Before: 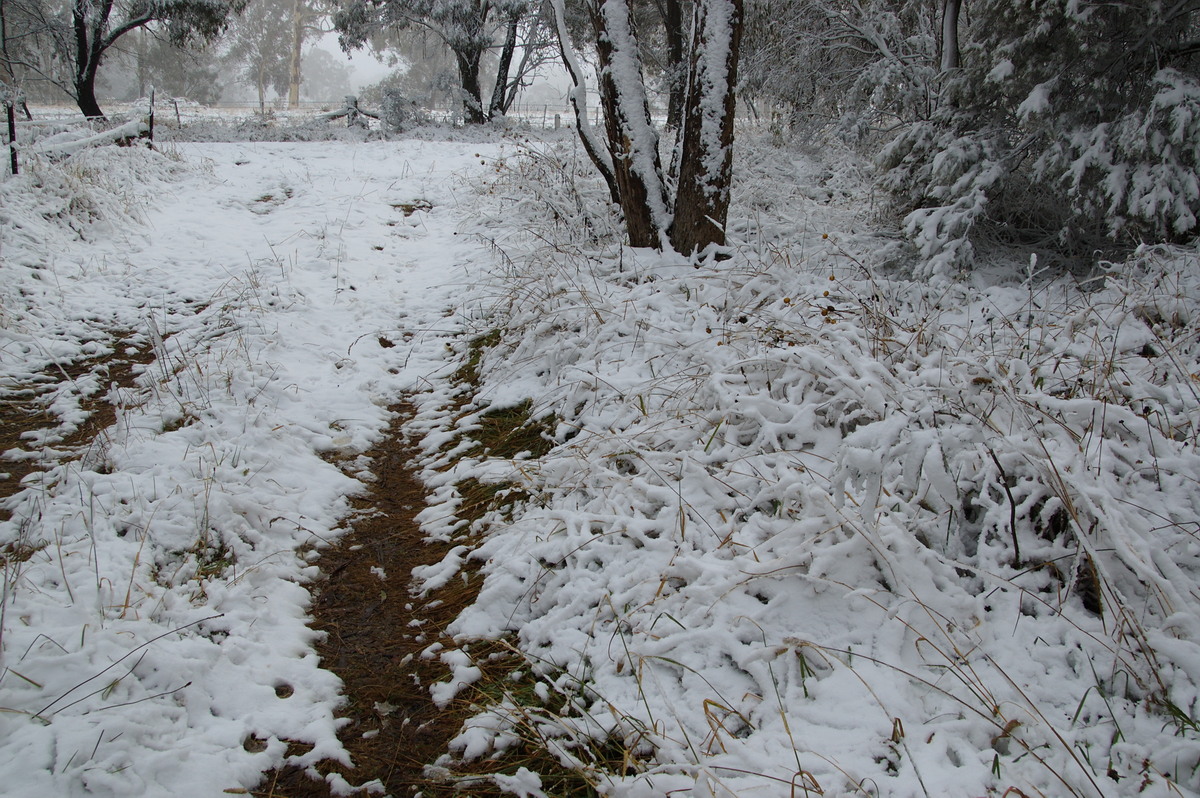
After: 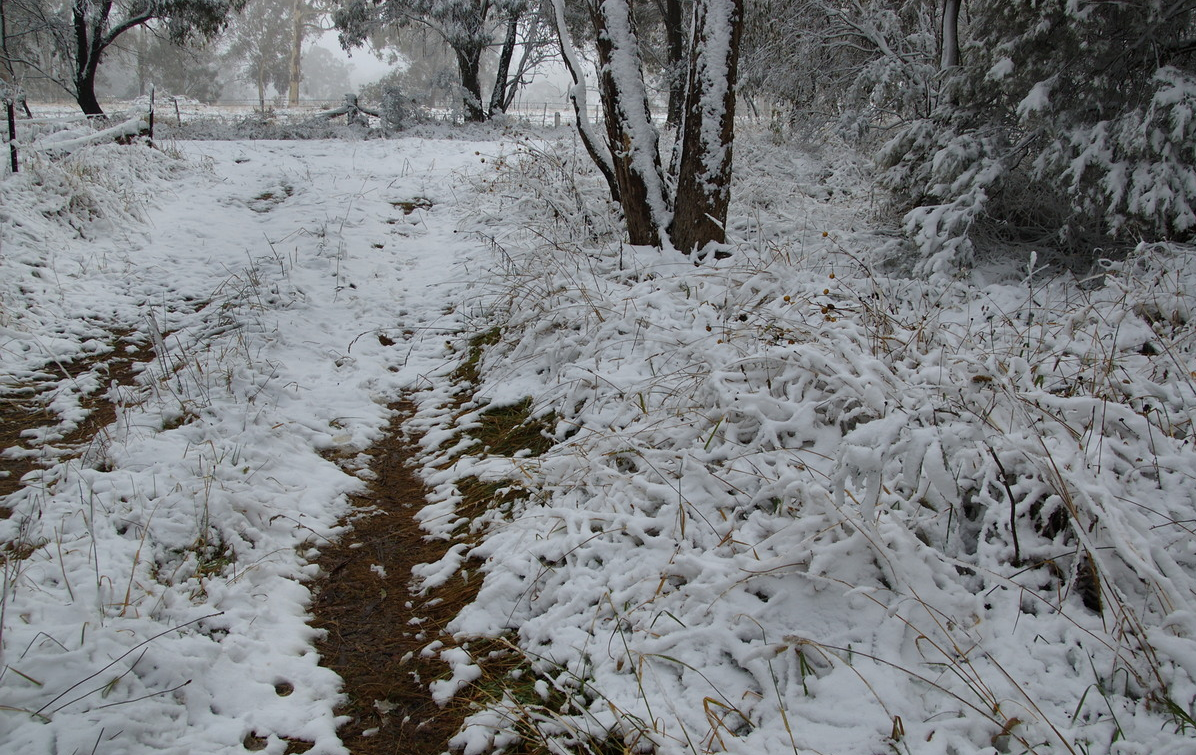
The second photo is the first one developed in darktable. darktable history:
crop: top 0.288%, right 0.256%, bottom 5.046%
shadows and highlights: shadows 20.97, highlights -83.07, soften with gaussian
